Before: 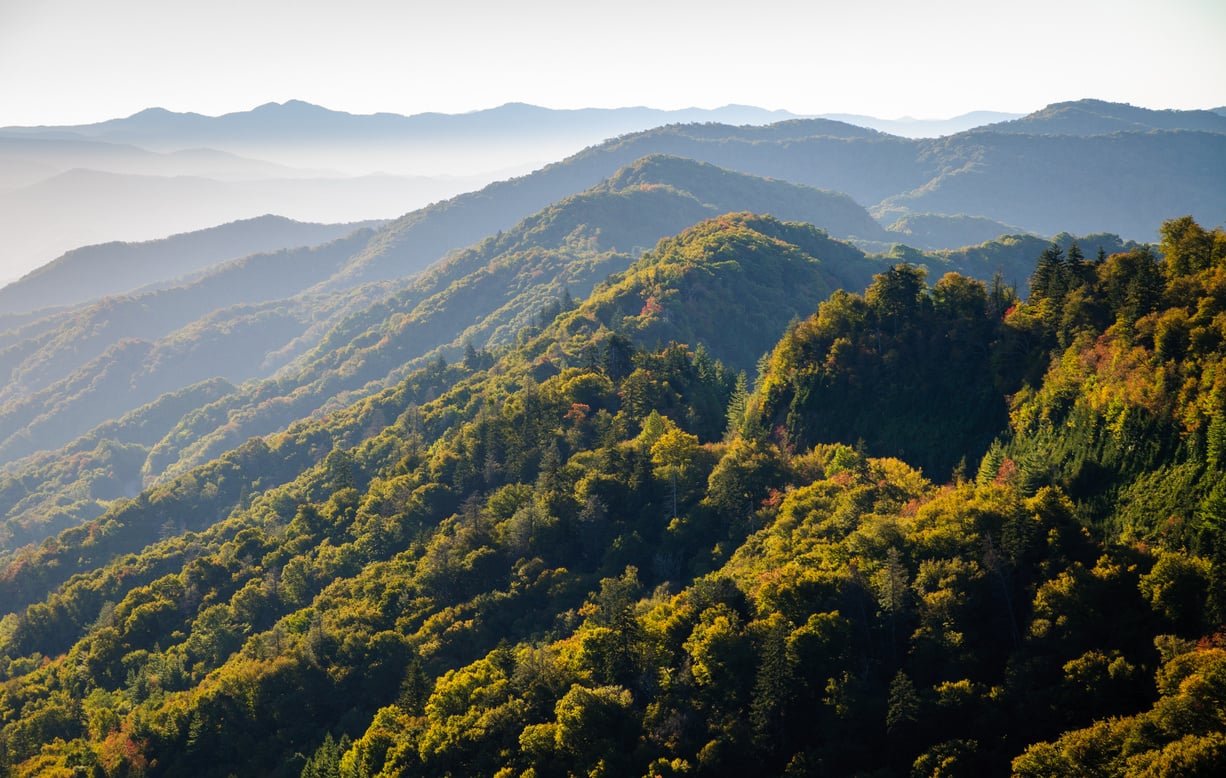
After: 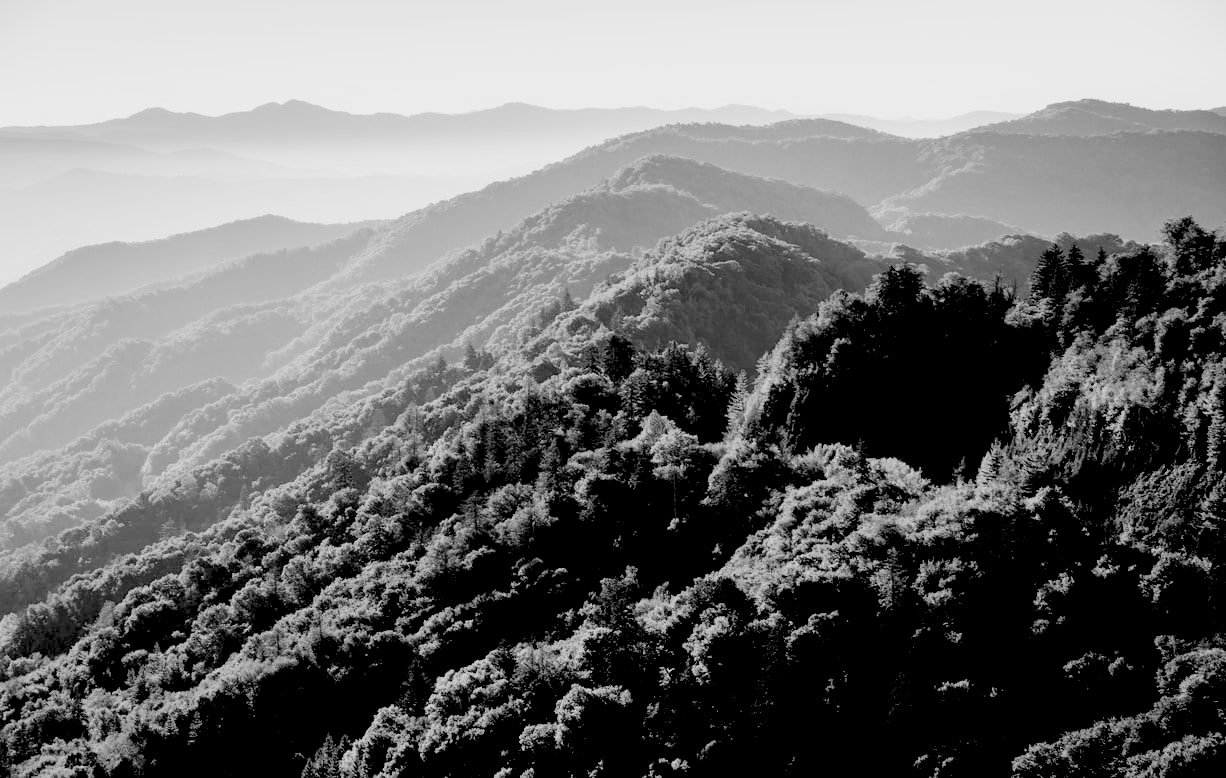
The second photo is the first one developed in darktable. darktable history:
monochrome: a -6.99, b 35.61, size 1.4
exposure: black level correction 0.035, exposure 0.9 EV, compensate highlight preservation false
filmic rgb: black relative exposure -7.65 EV, white relative exposure 4.56 EV, hardness 3.61
